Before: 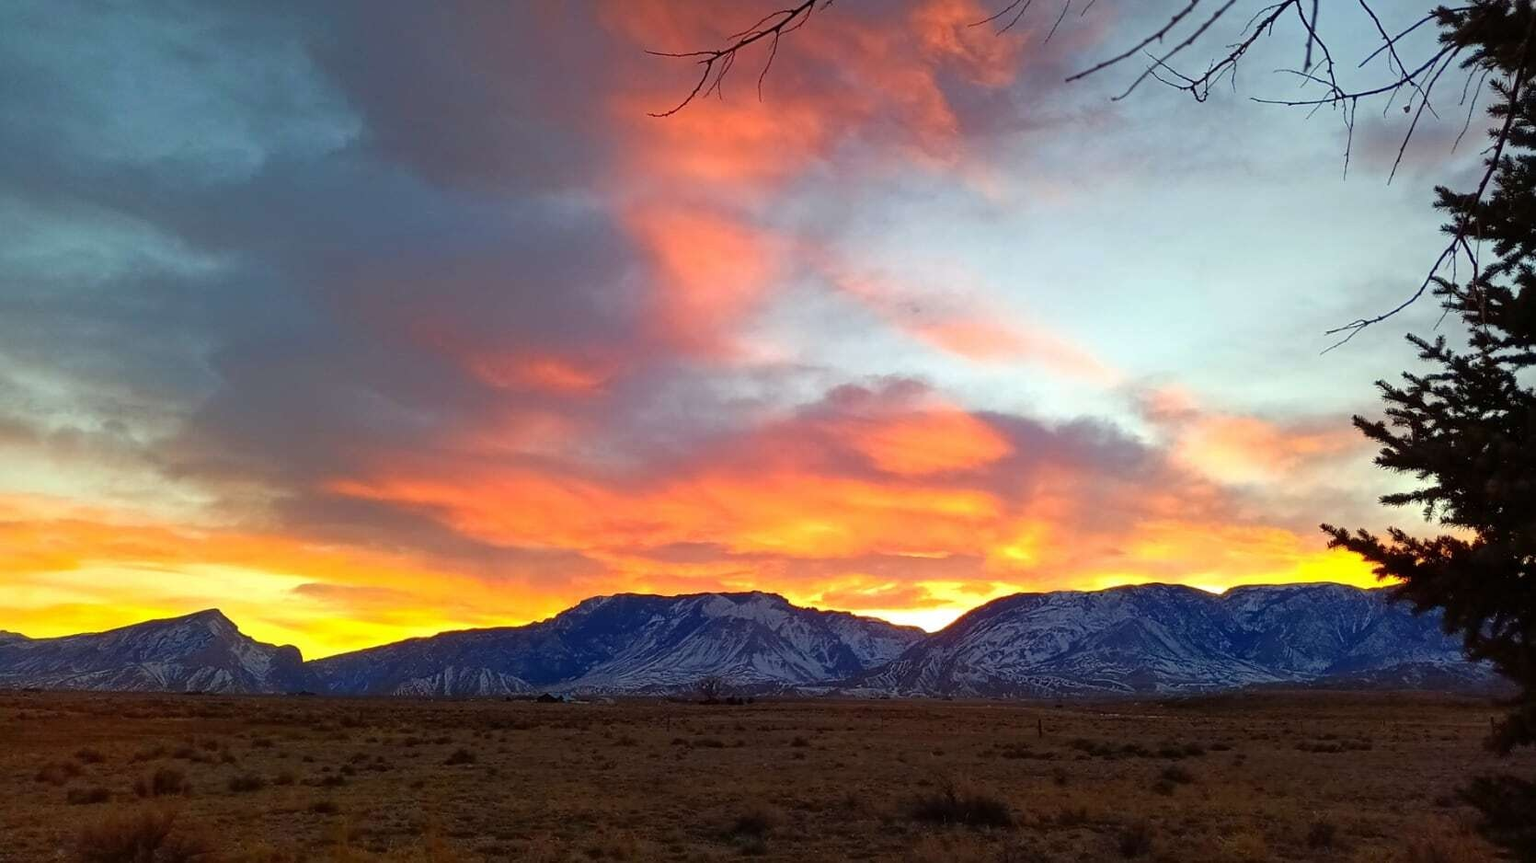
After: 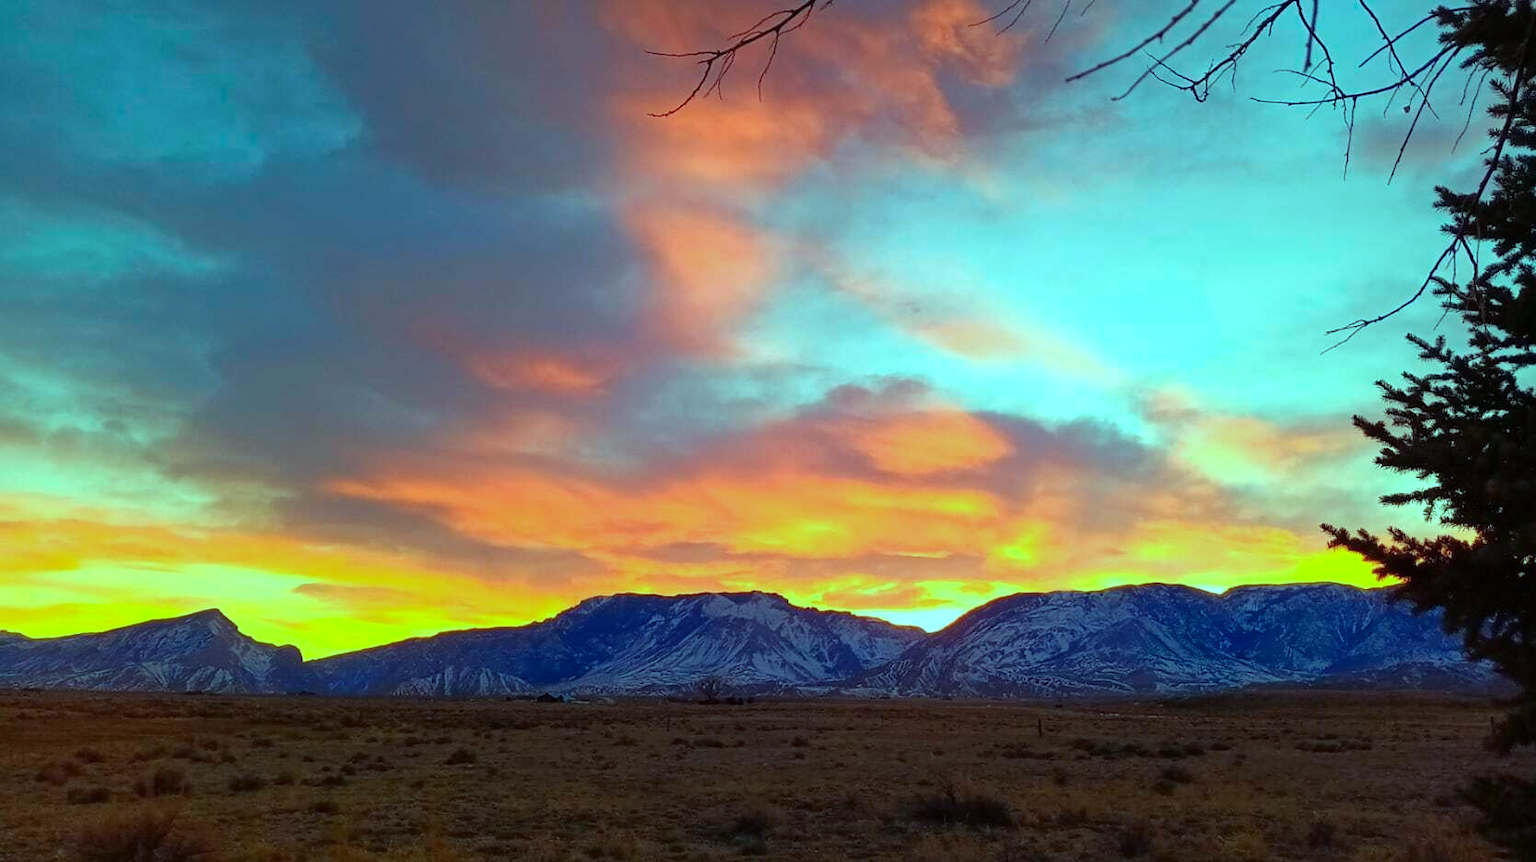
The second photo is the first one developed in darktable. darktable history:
color balance rgb: shadows lift › chroma 7.258%, shadows lift › hue 244.98°, highlights gain › chroma 7.422%, highlights gain › hue 187.36°, perceptual saturation grading › global saturation 0.035%, global vibrance 20%
